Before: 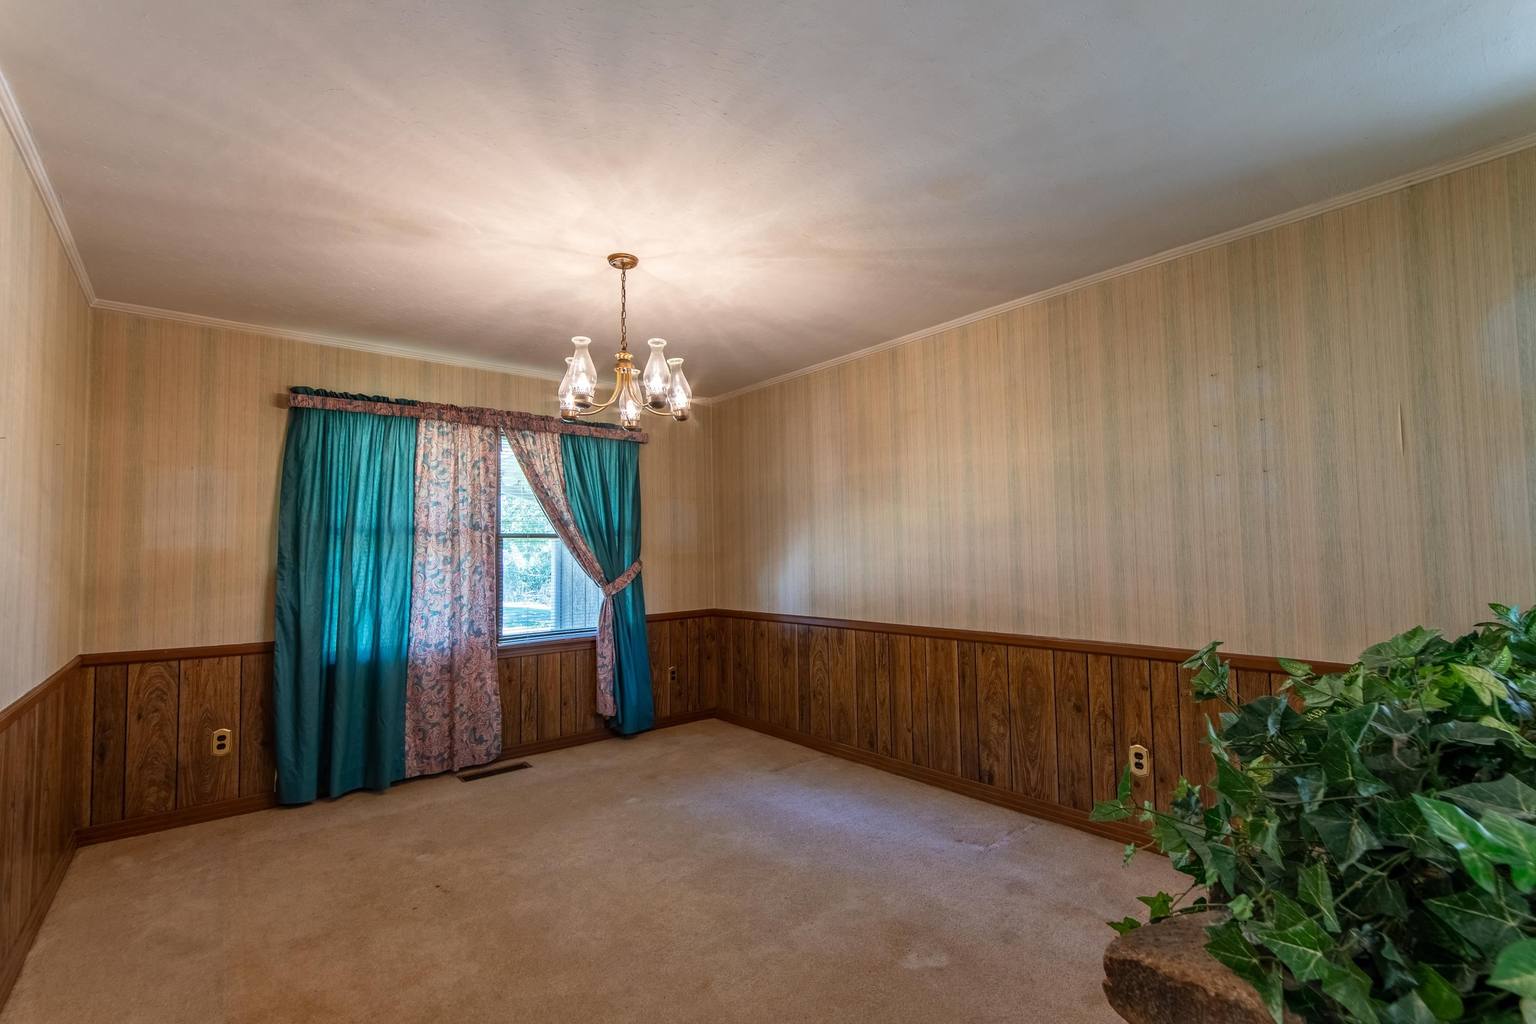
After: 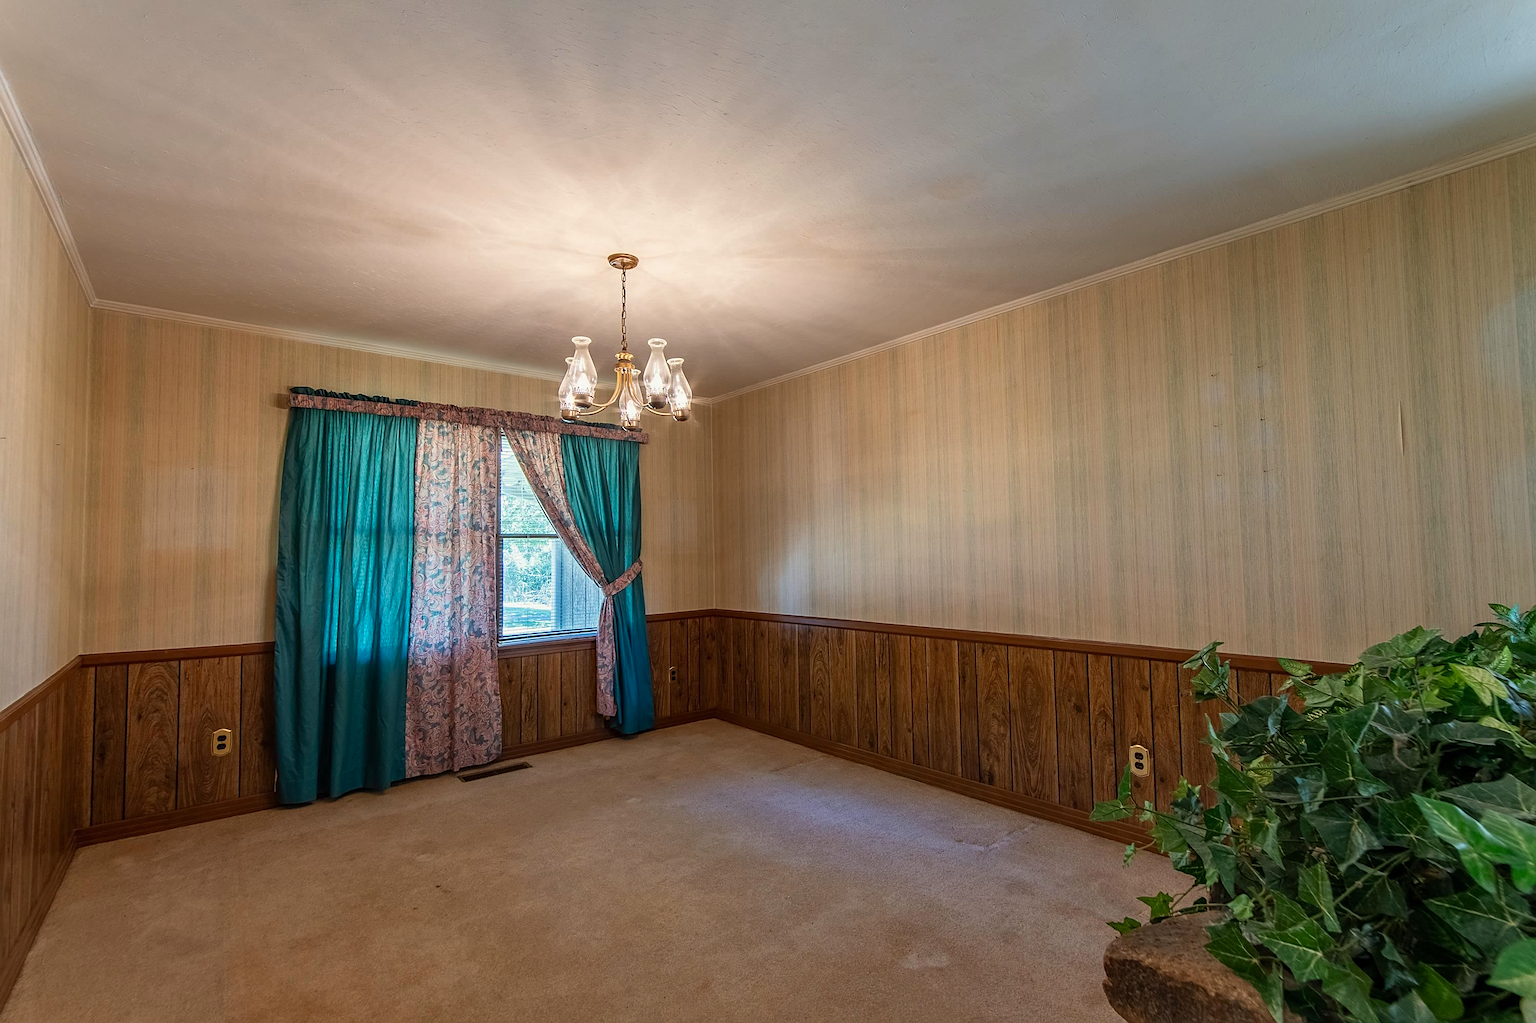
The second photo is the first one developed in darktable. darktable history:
sharpen: on, module defaults
color calibration: output R [0.999, 0.026, -0.11, 0], output G [-0.019, 1.037, -0.099, 0], output B [0.022, -0.023, 0.902, 0], illuminant same as pipeline (D50), adaptation XYZ, x 0.346, y 0.358, temperature 5009.78 K, gamut compression 1.69
